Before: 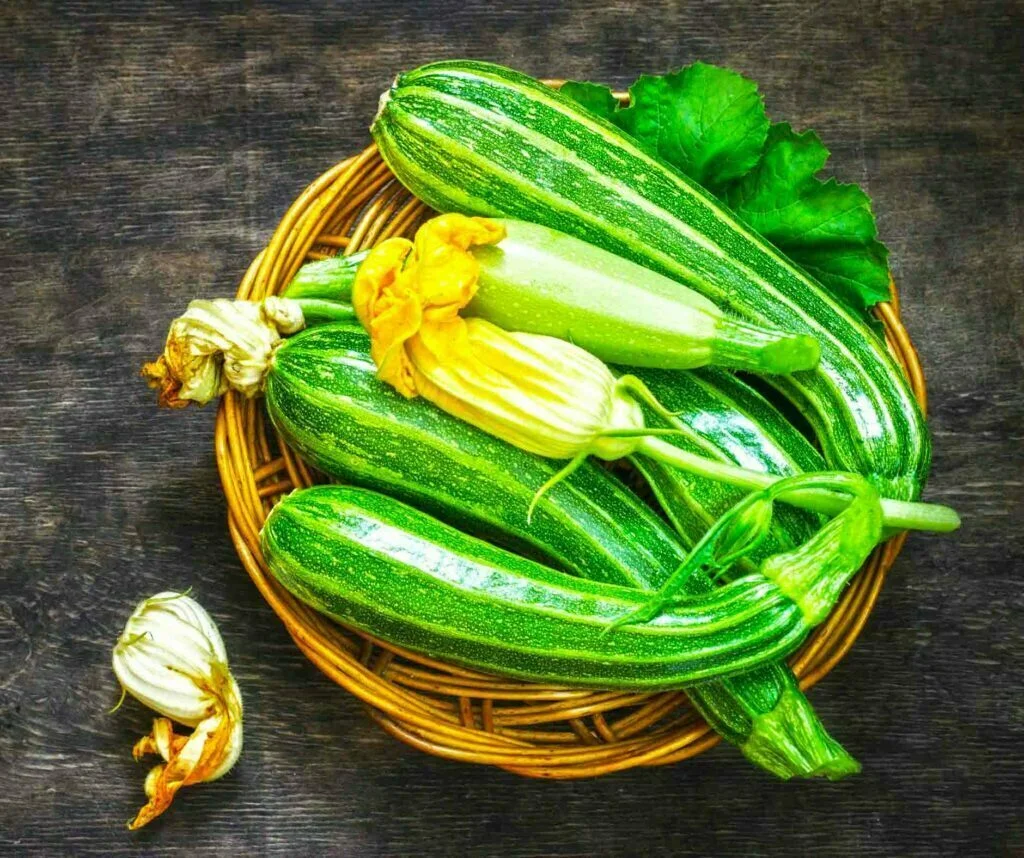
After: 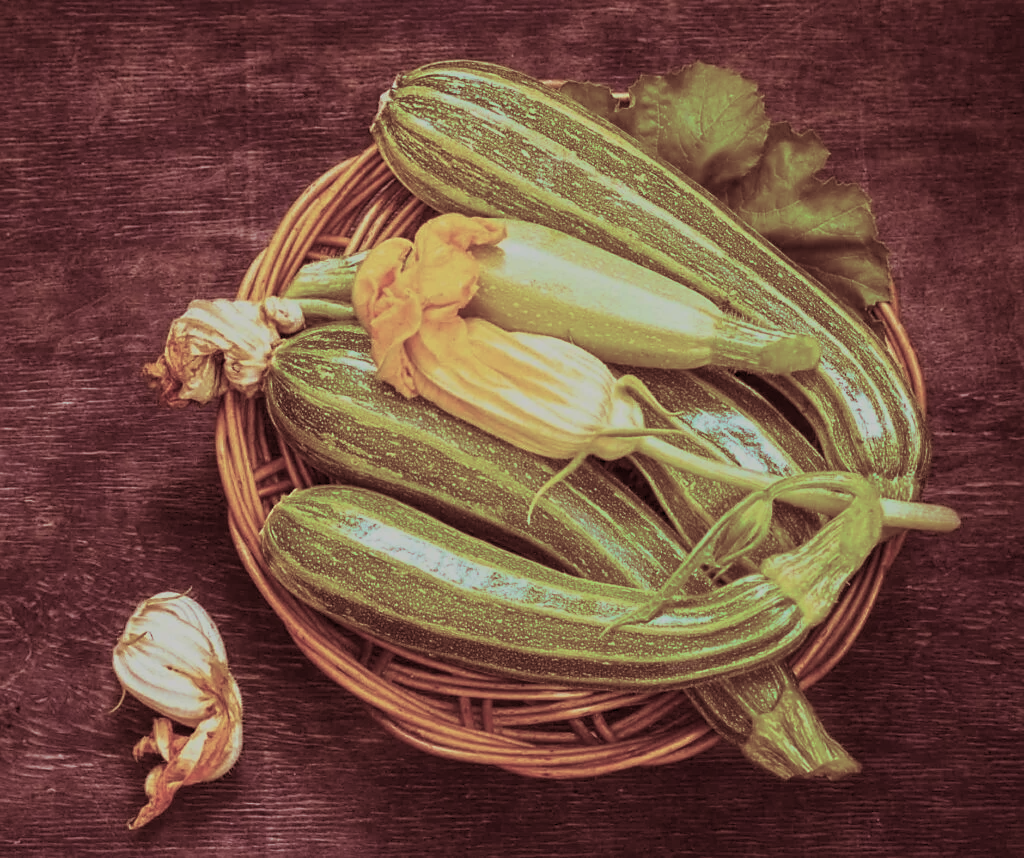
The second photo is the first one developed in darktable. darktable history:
sharpen: radius 1.864, amount 0.398, threshold 1.271
split-toning: highlights › saturation 0, balance -61.83
exposure: exposure -0.36 EV, compensate highlight preservation false
color balance rgb: perceptual saturation grading › global saturation -27.94%, hue shift -2.27°, contrast -21.26%
